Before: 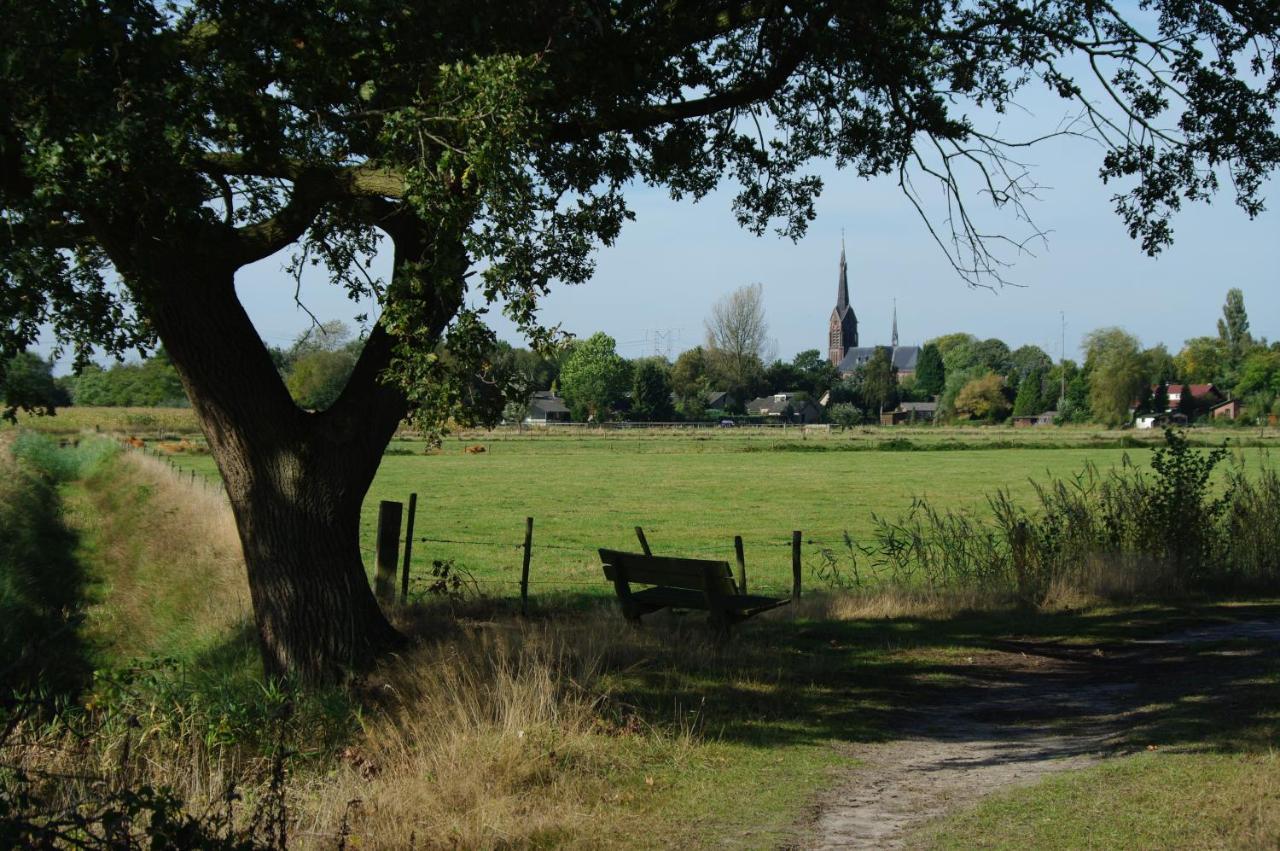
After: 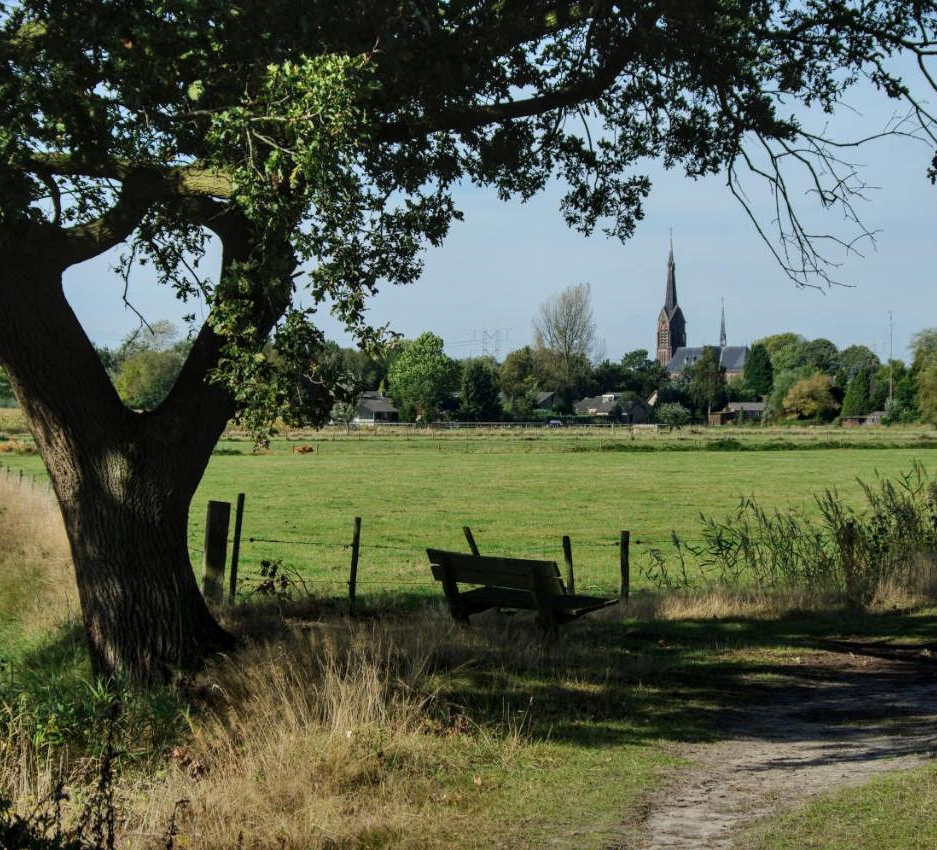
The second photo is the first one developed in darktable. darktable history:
shadows and highlights: soften with gaussian
local contrast: on, module defaults
crop: left 13.443%, right 13.31%
